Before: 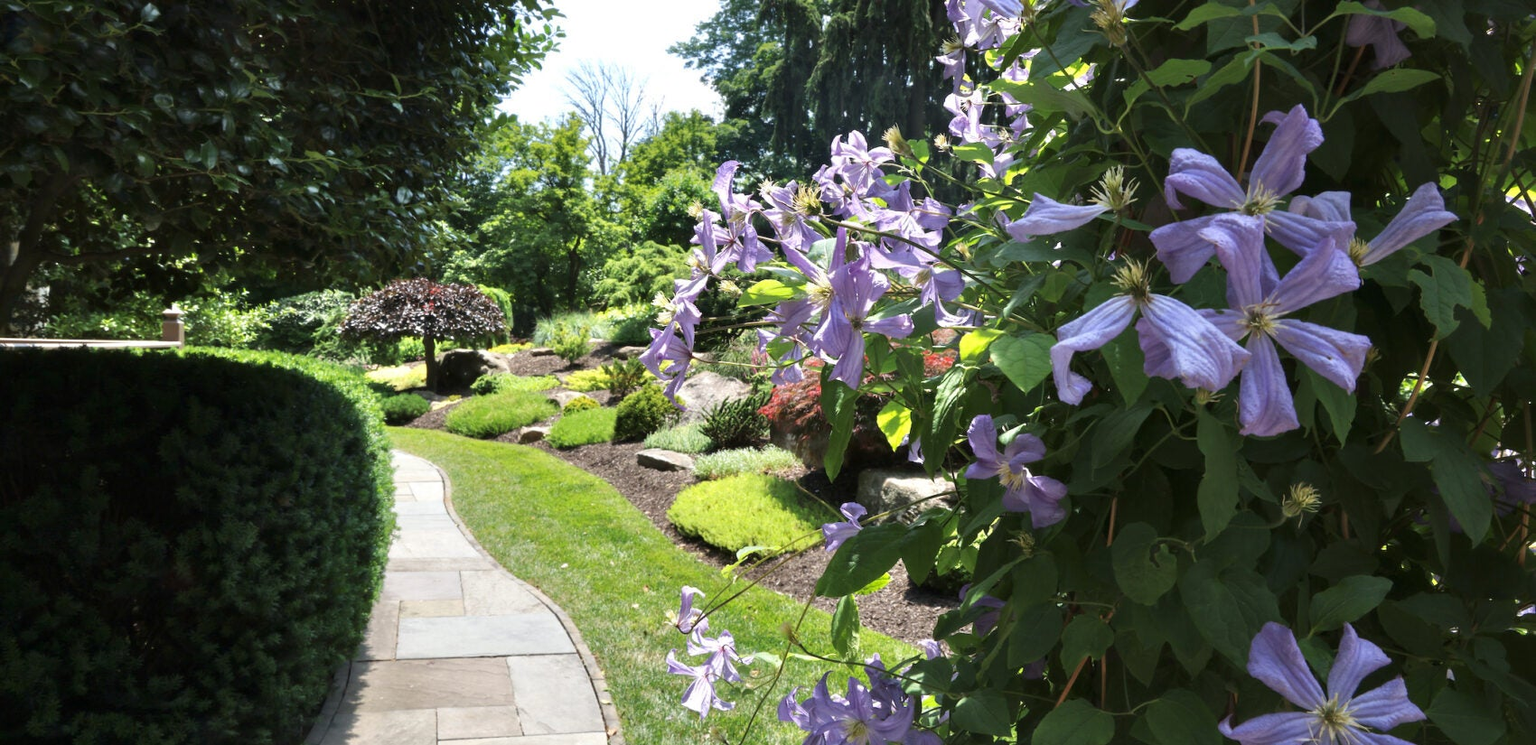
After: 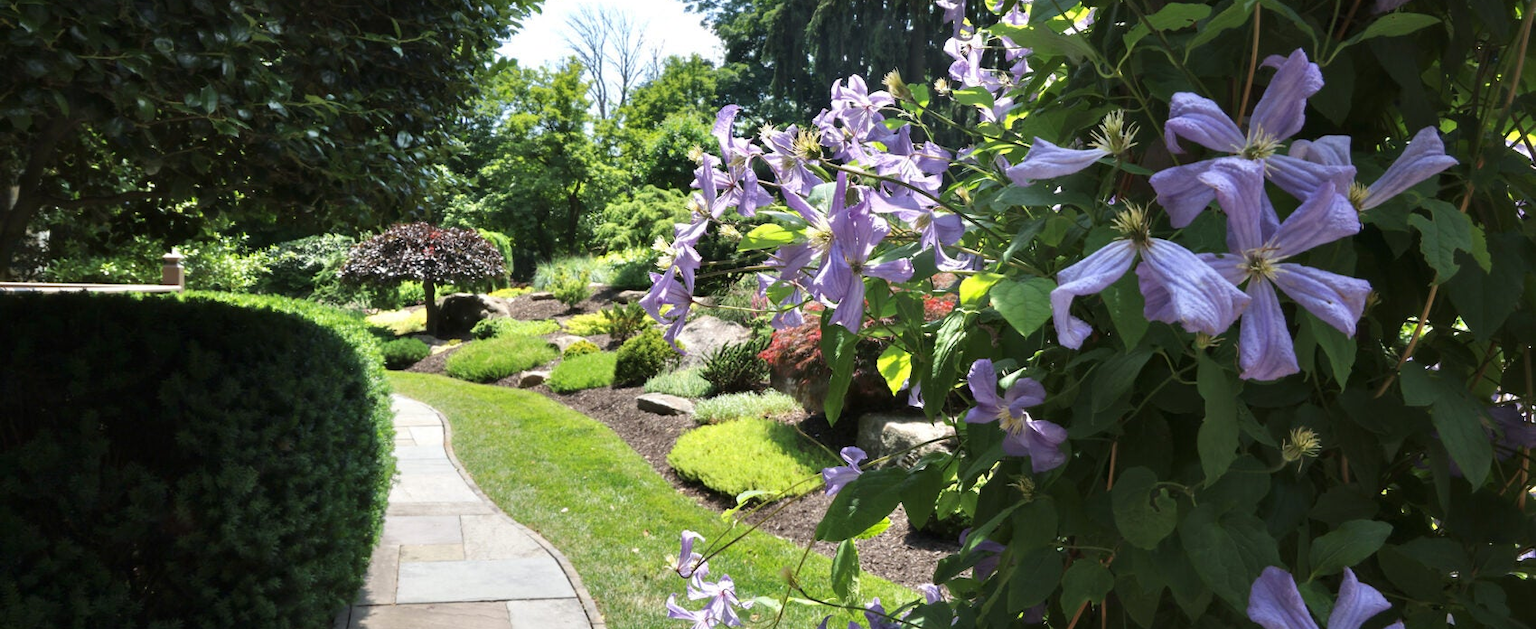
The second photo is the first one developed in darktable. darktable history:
crop: top 7.626%, bottom 7.778%
